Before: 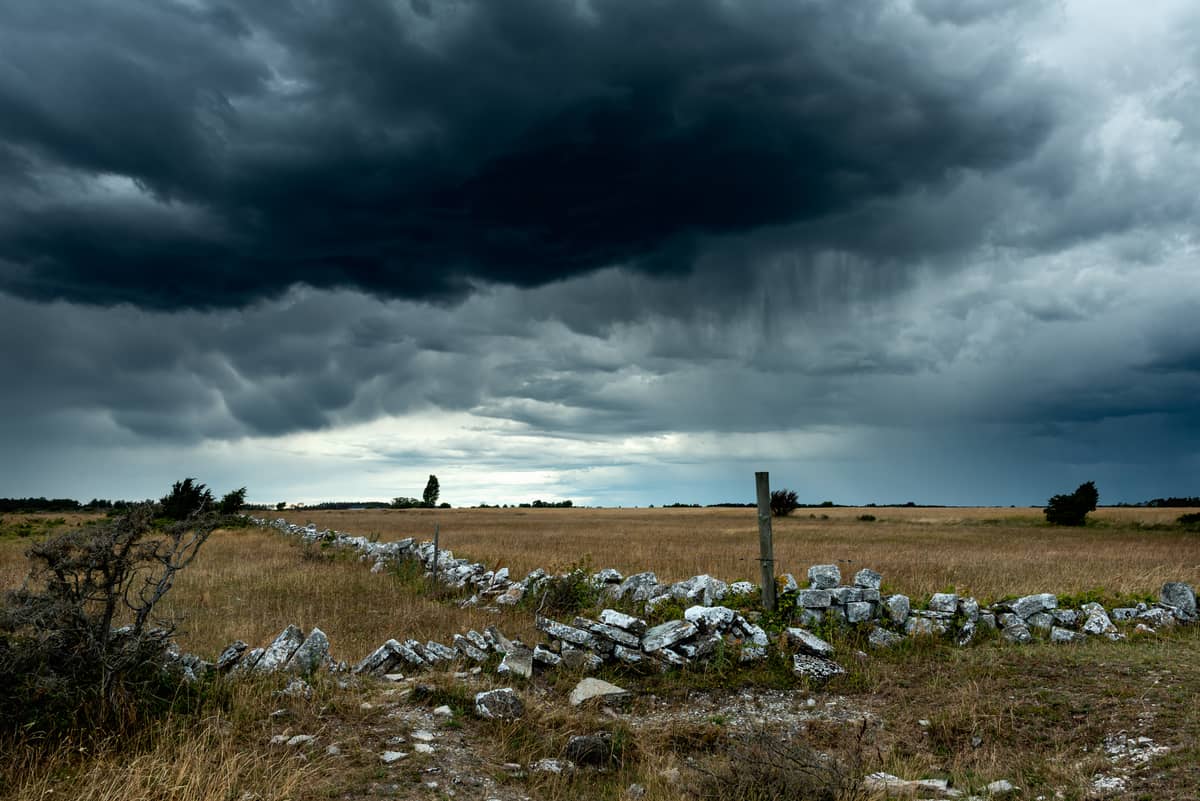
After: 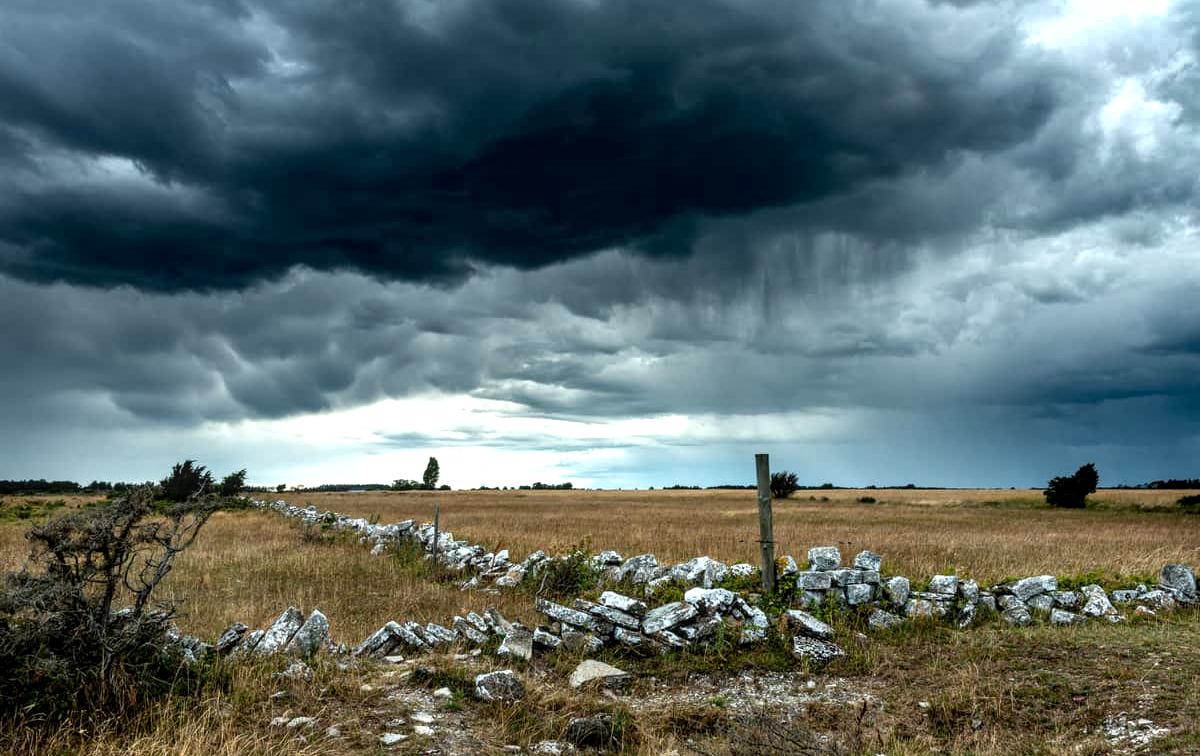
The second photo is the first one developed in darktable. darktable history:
crop and rotate: top 2.479%, bottom 3.018%
exposure: exposure 0.6 EV, compensate highlight preservation false
local contrast: on, module defaults
shadows and highlights: shadows 30.63, highlights -63.22, shadows color adjustment 98%, highlights color adjustment 58.61%, soften with gaussian
